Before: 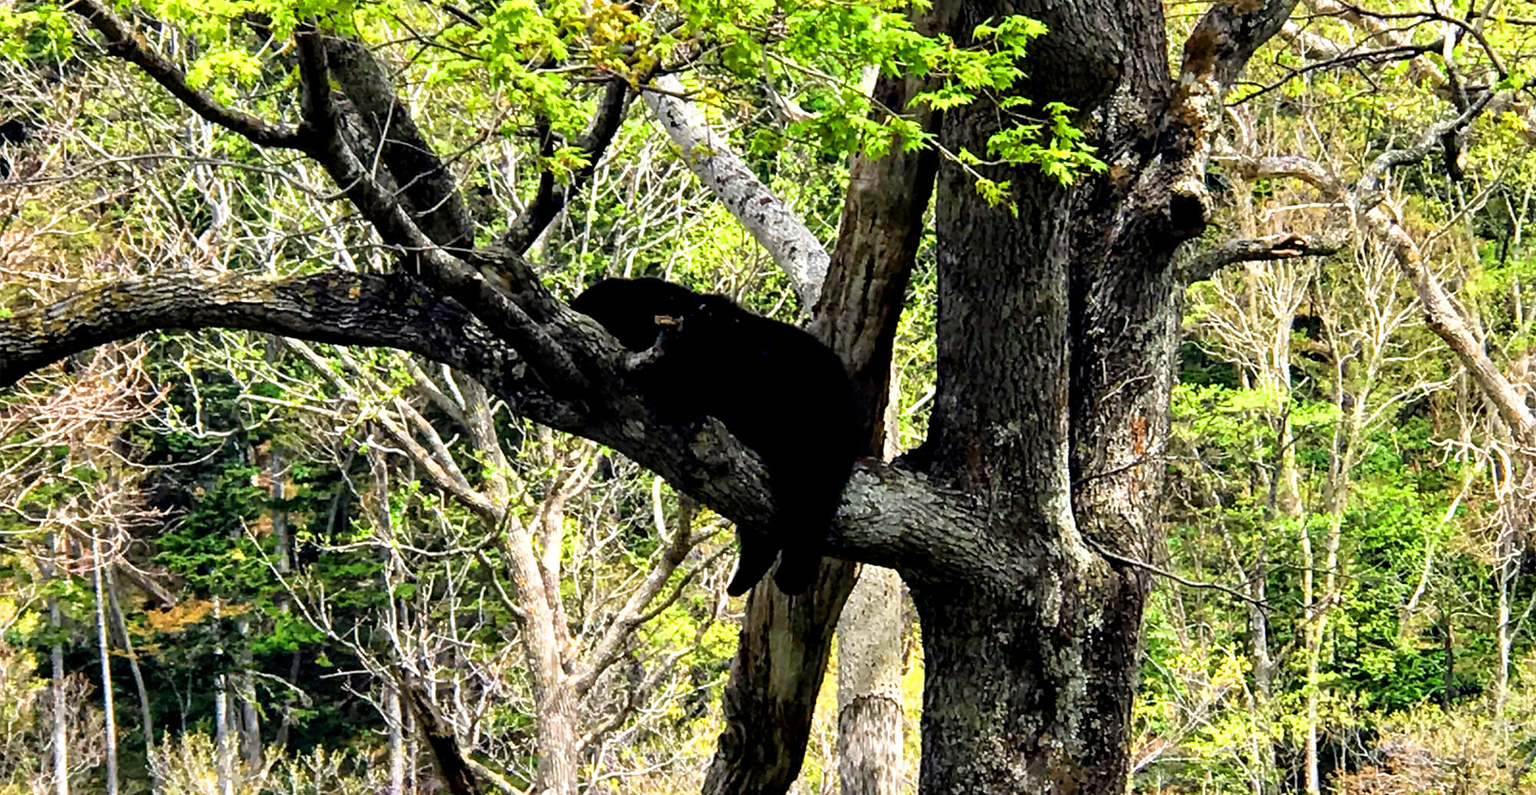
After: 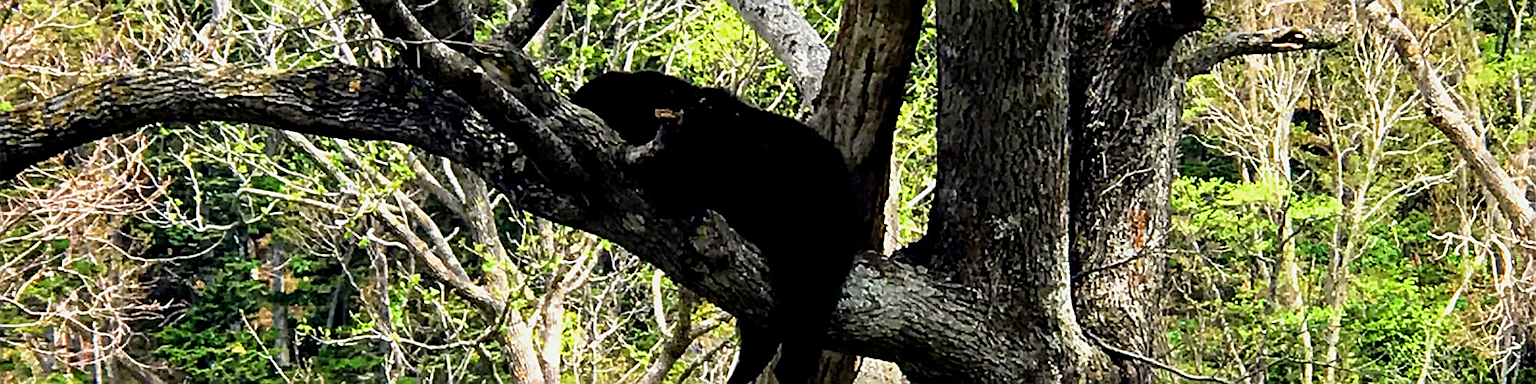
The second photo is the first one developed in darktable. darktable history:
exposure: exposure -0.153 EV, compensate highlight preservation false
sharpen: on, module defaults
crop and rotate: top 26.056%, bottom 25.543%
